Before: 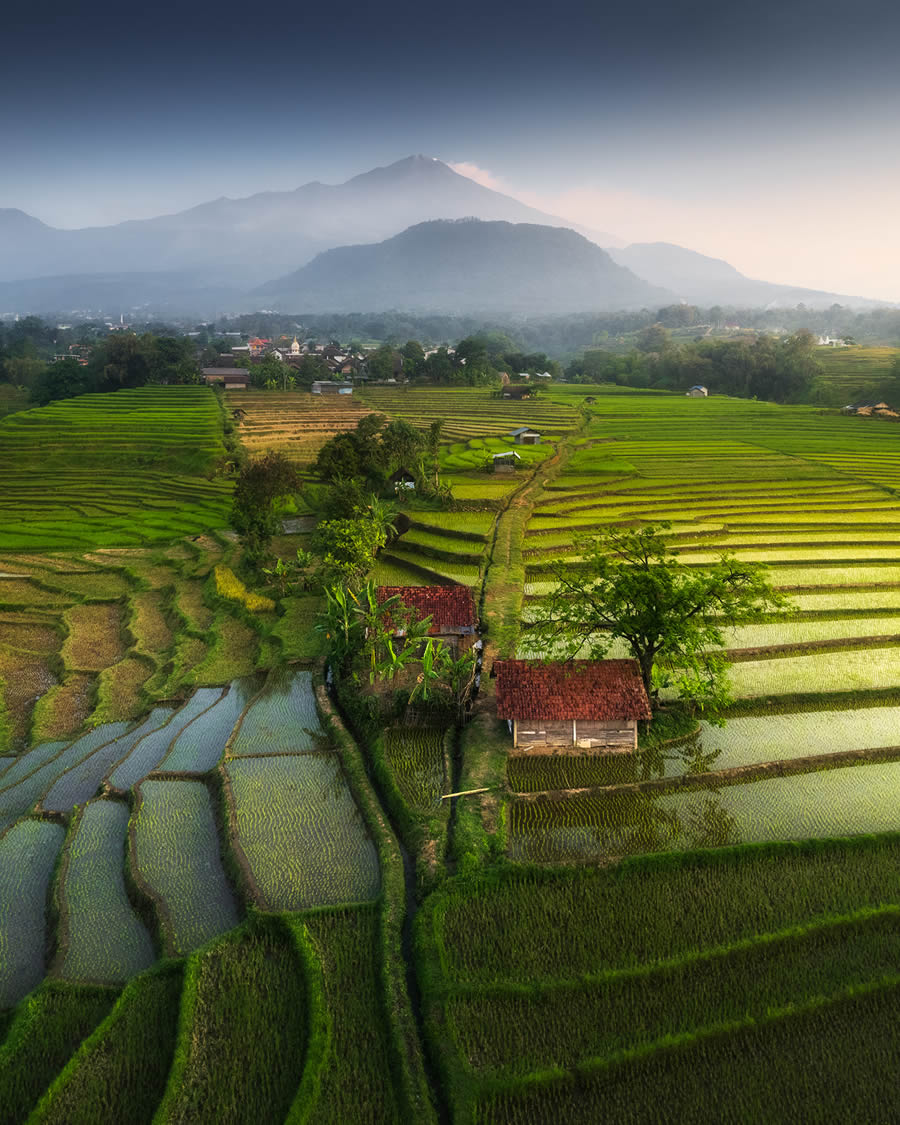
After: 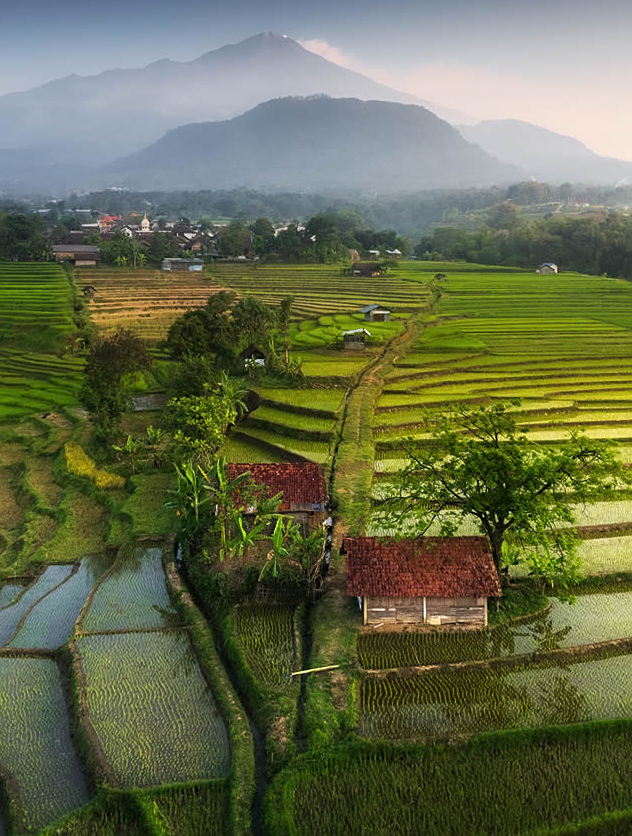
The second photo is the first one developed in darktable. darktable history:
sharpen: amount 0.207
crop and rotate: left 16.673%, top 10.935%, right 13.01%, bottom 14.687%
color correction: highlights b* 0.008, saturation 0.977
